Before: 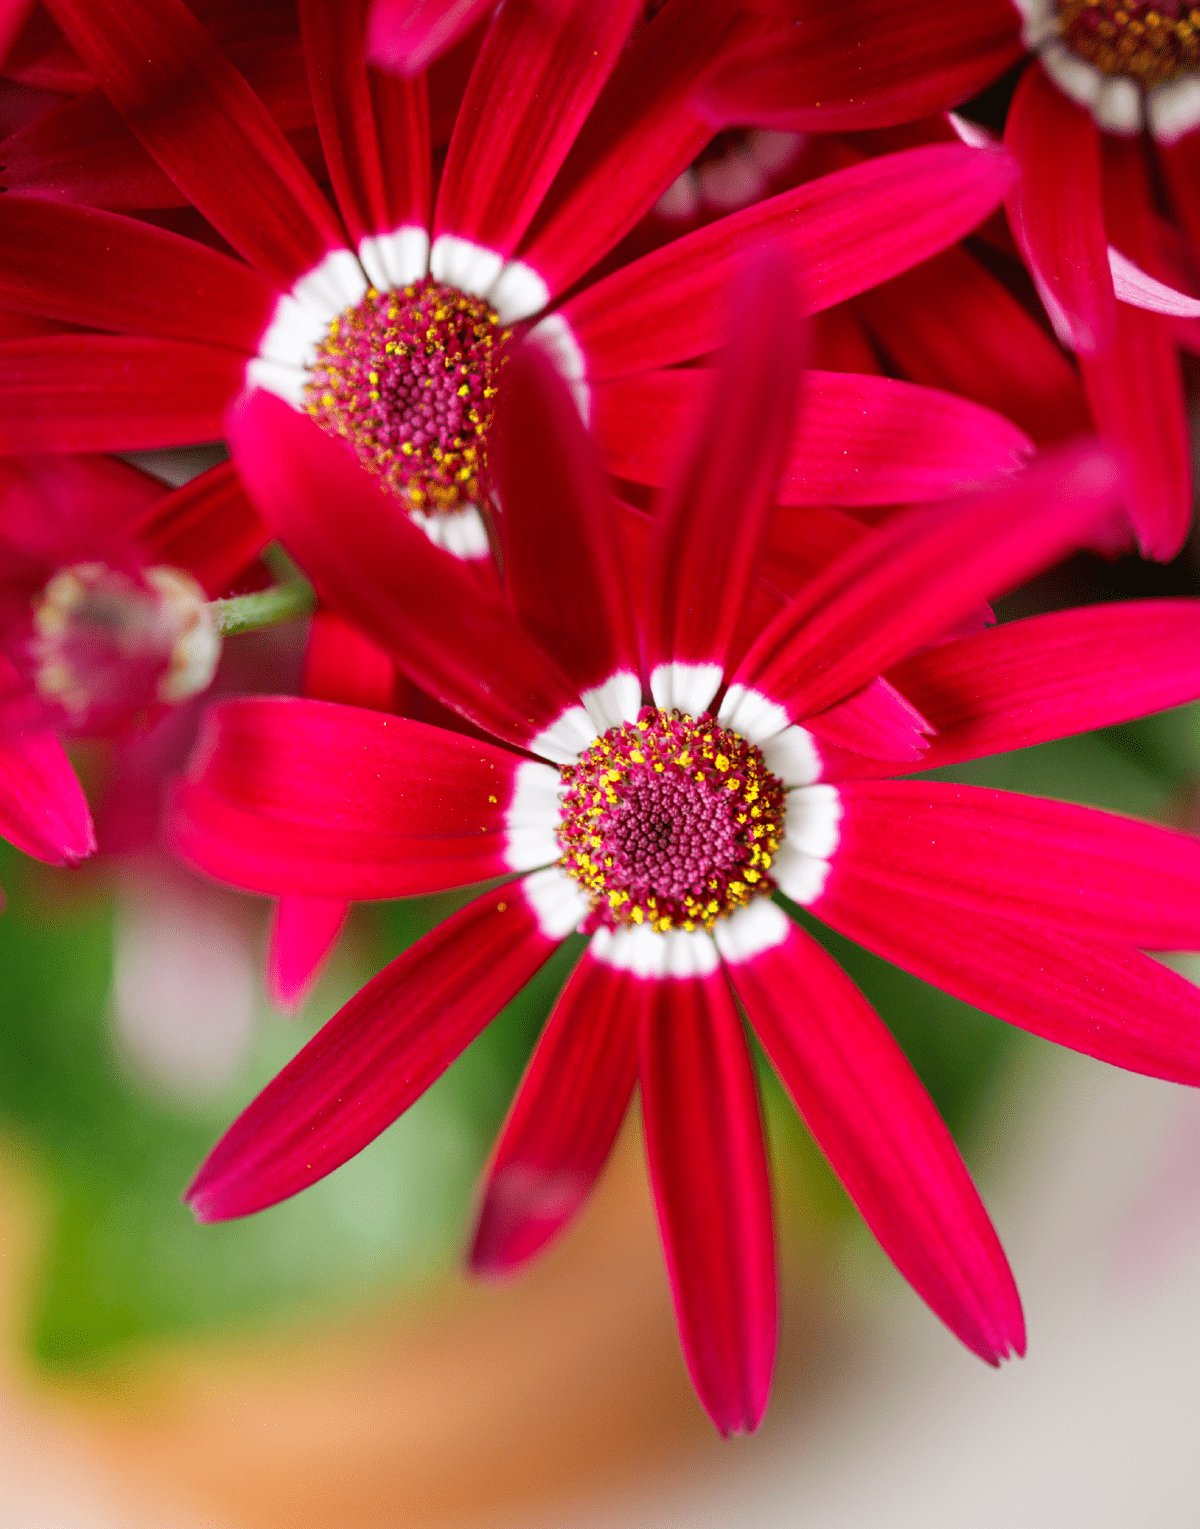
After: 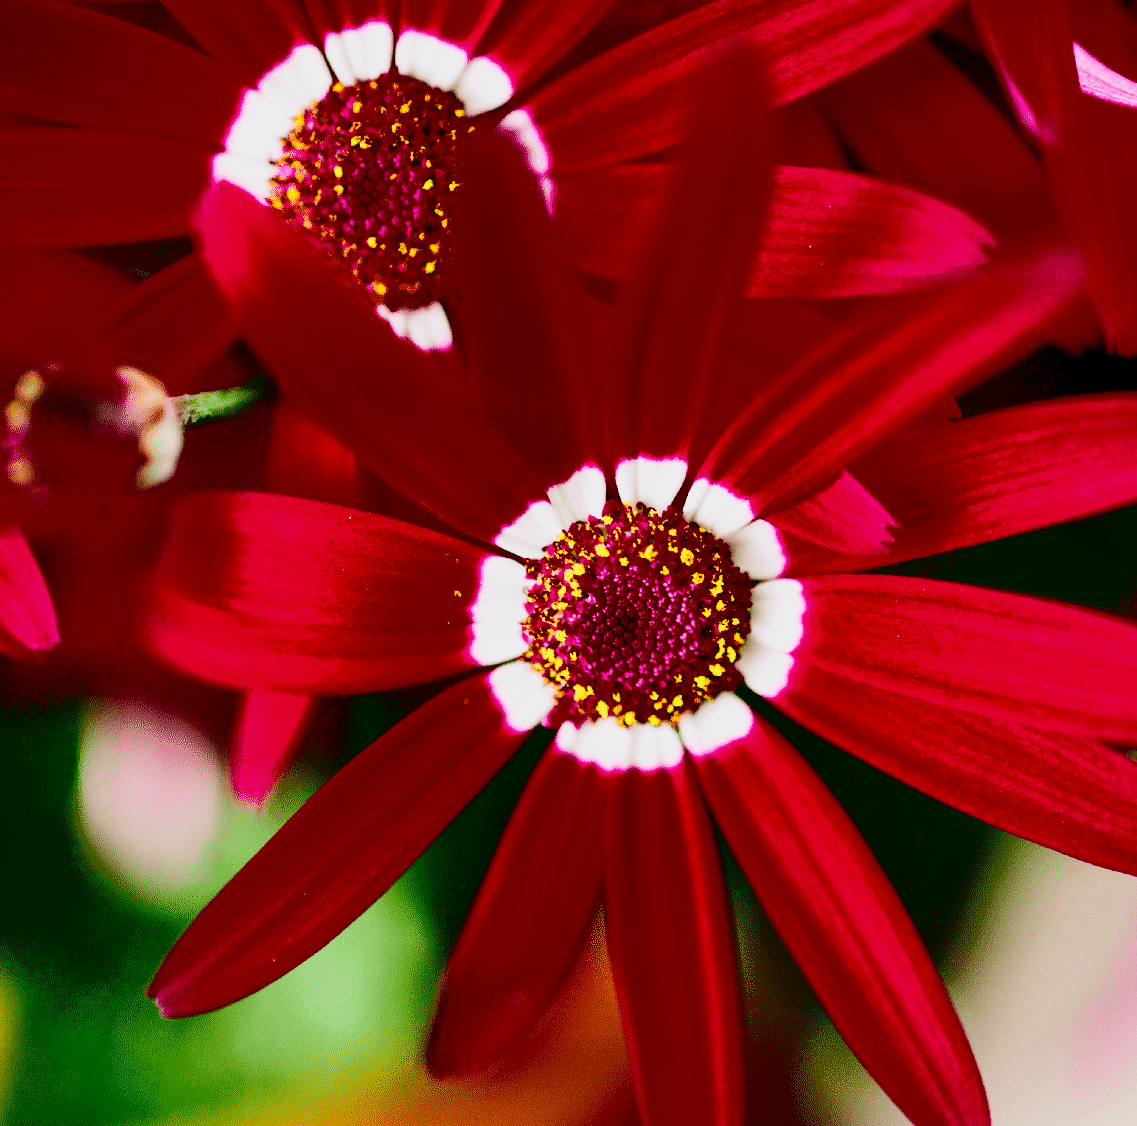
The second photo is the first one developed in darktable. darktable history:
filmic rgb: black relative exposure -7.65 EV, white relative exposure 4.56 EV, hardness 3.61, color science v4 (2020), contrast in shadows soft, contrast in highlights soft
crop and rotate: left 2.984%, top 13.603%, right 2.246%, bottom 12.717%
contrast equalizer: octaves 7, y [[0.5 ×6], [0.5 ×6], [0.5, 0.5, 0.501, 0.545, 0.707, 0.863], [0 ×6], [0 ×6]]
contrast brightness saturation: contrast 0.79, brightness -0.988, saturation 0.997
